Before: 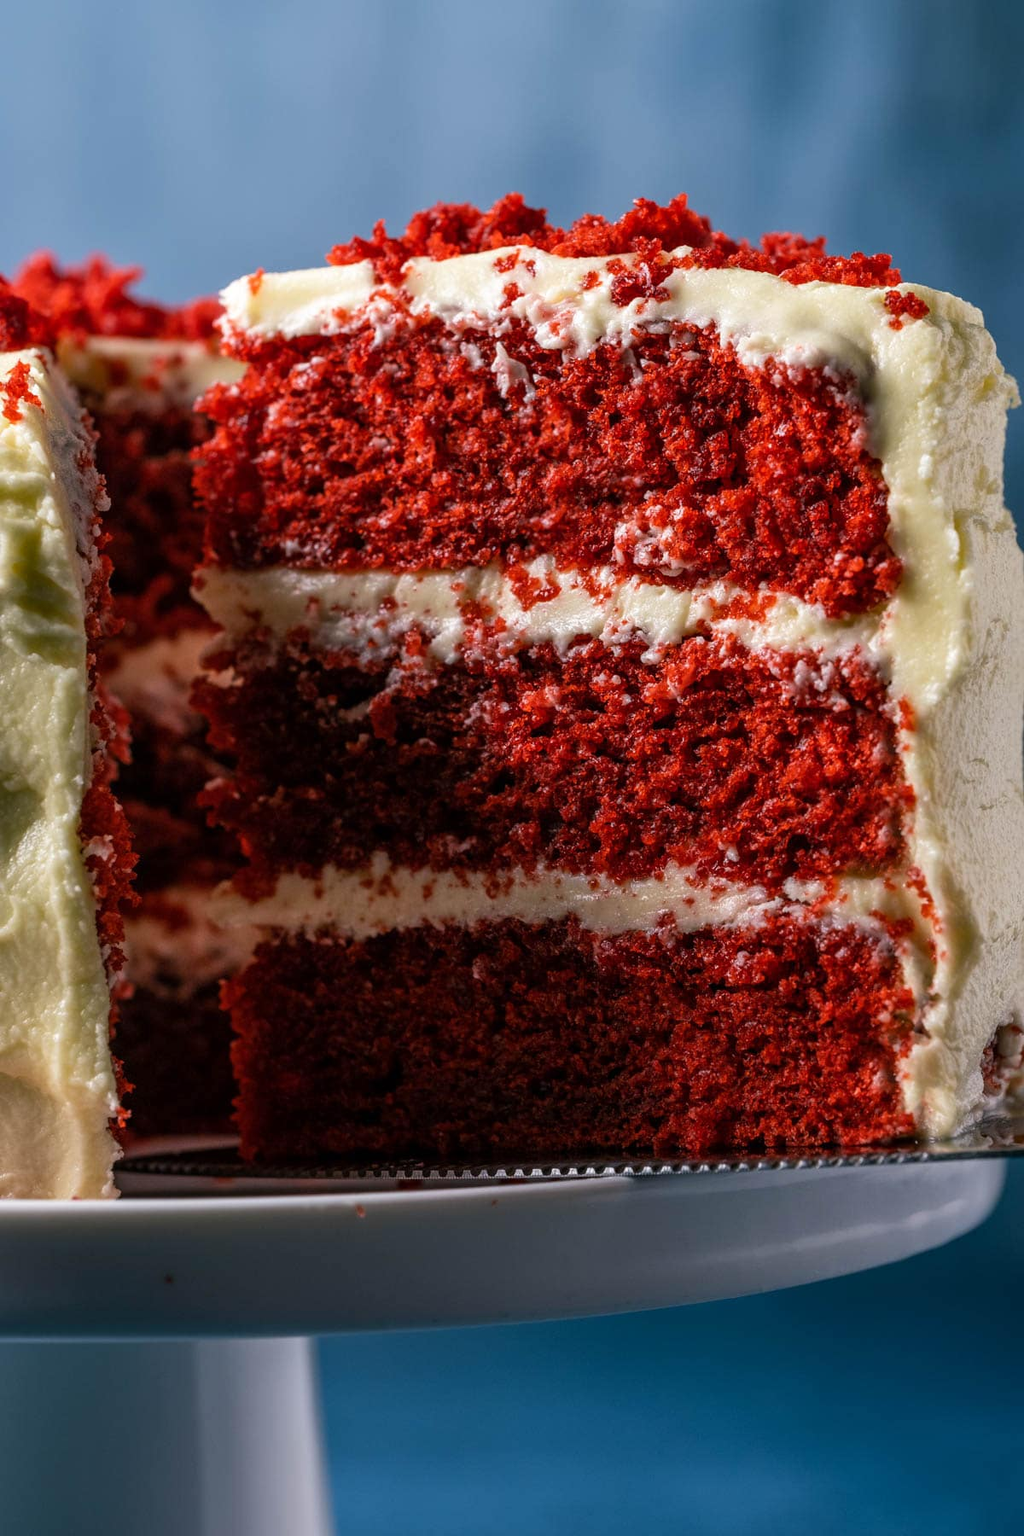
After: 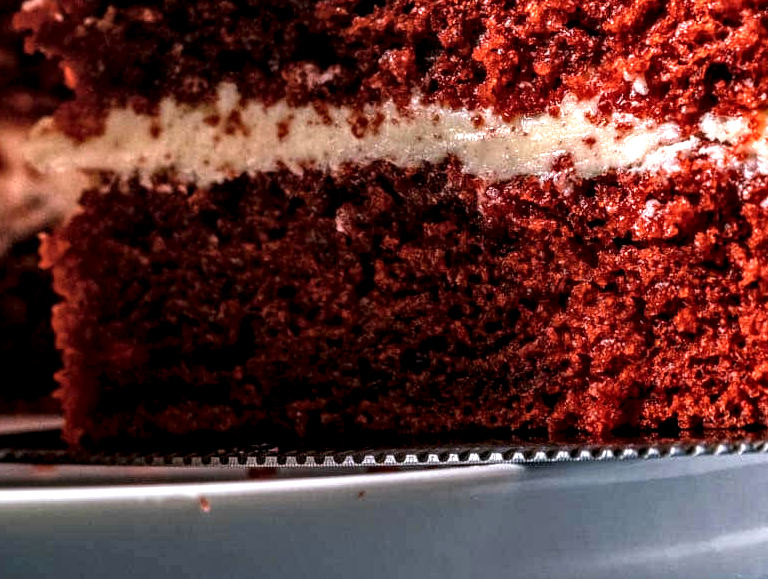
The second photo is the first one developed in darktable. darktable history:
exposure: black level correction 0, exposure 0.897 EV, compensate highlight preservation false
local contrast: highlights 16%, detail 187%
crop: left 18.23%, top 50.87%, right 17.696%, bottom 16.929%
